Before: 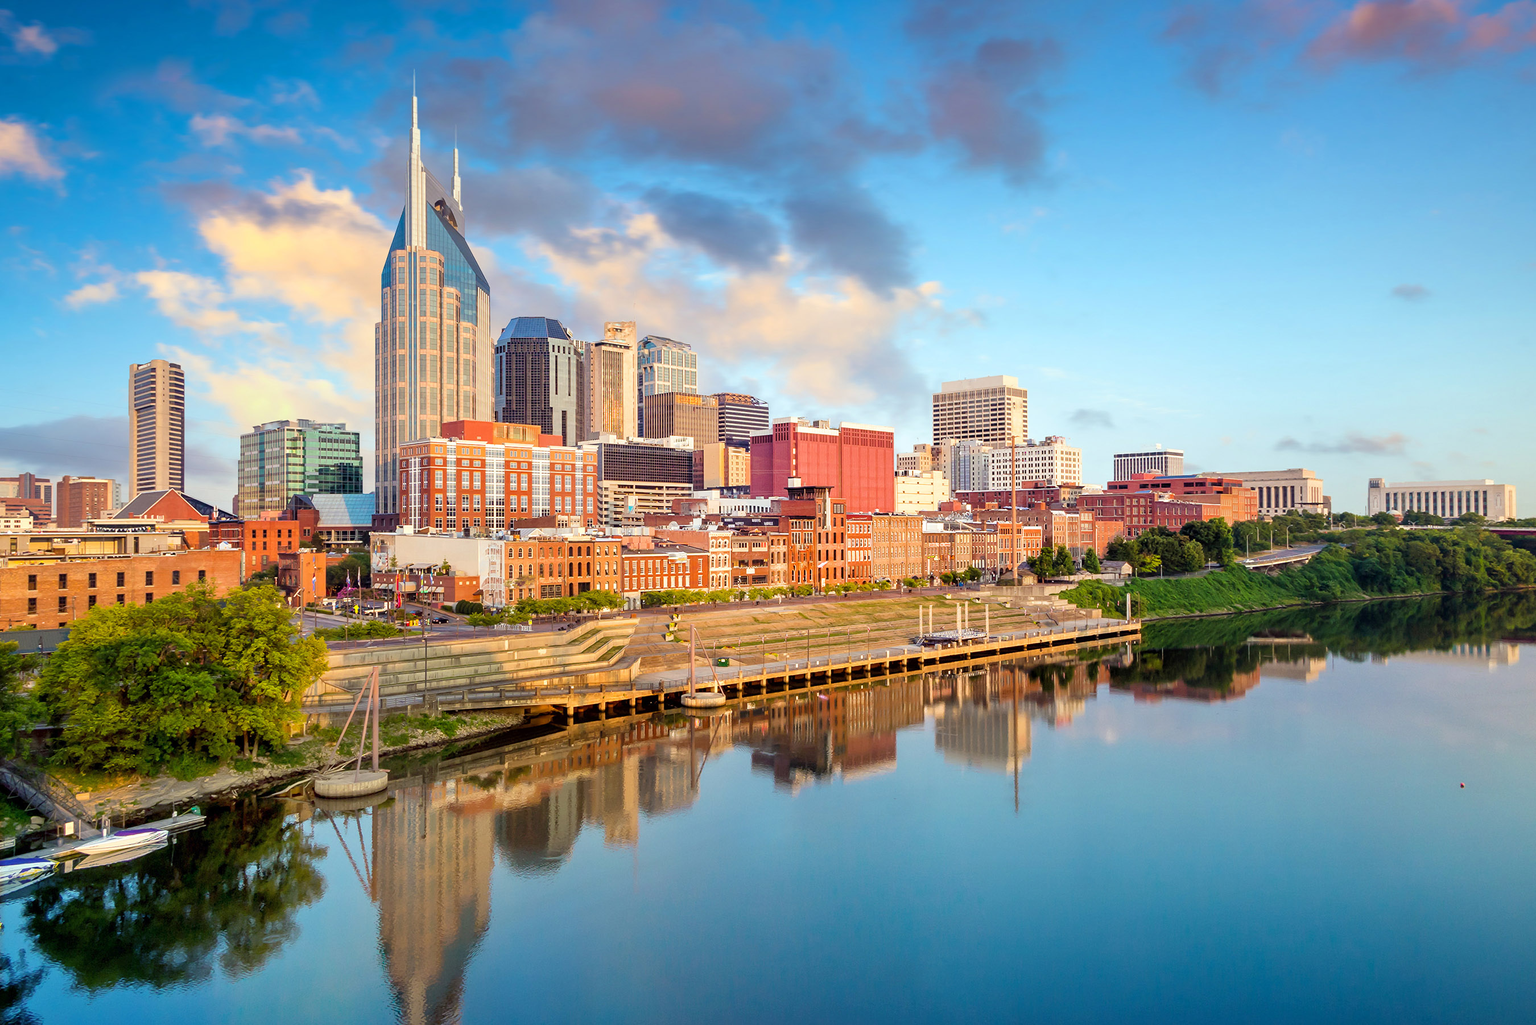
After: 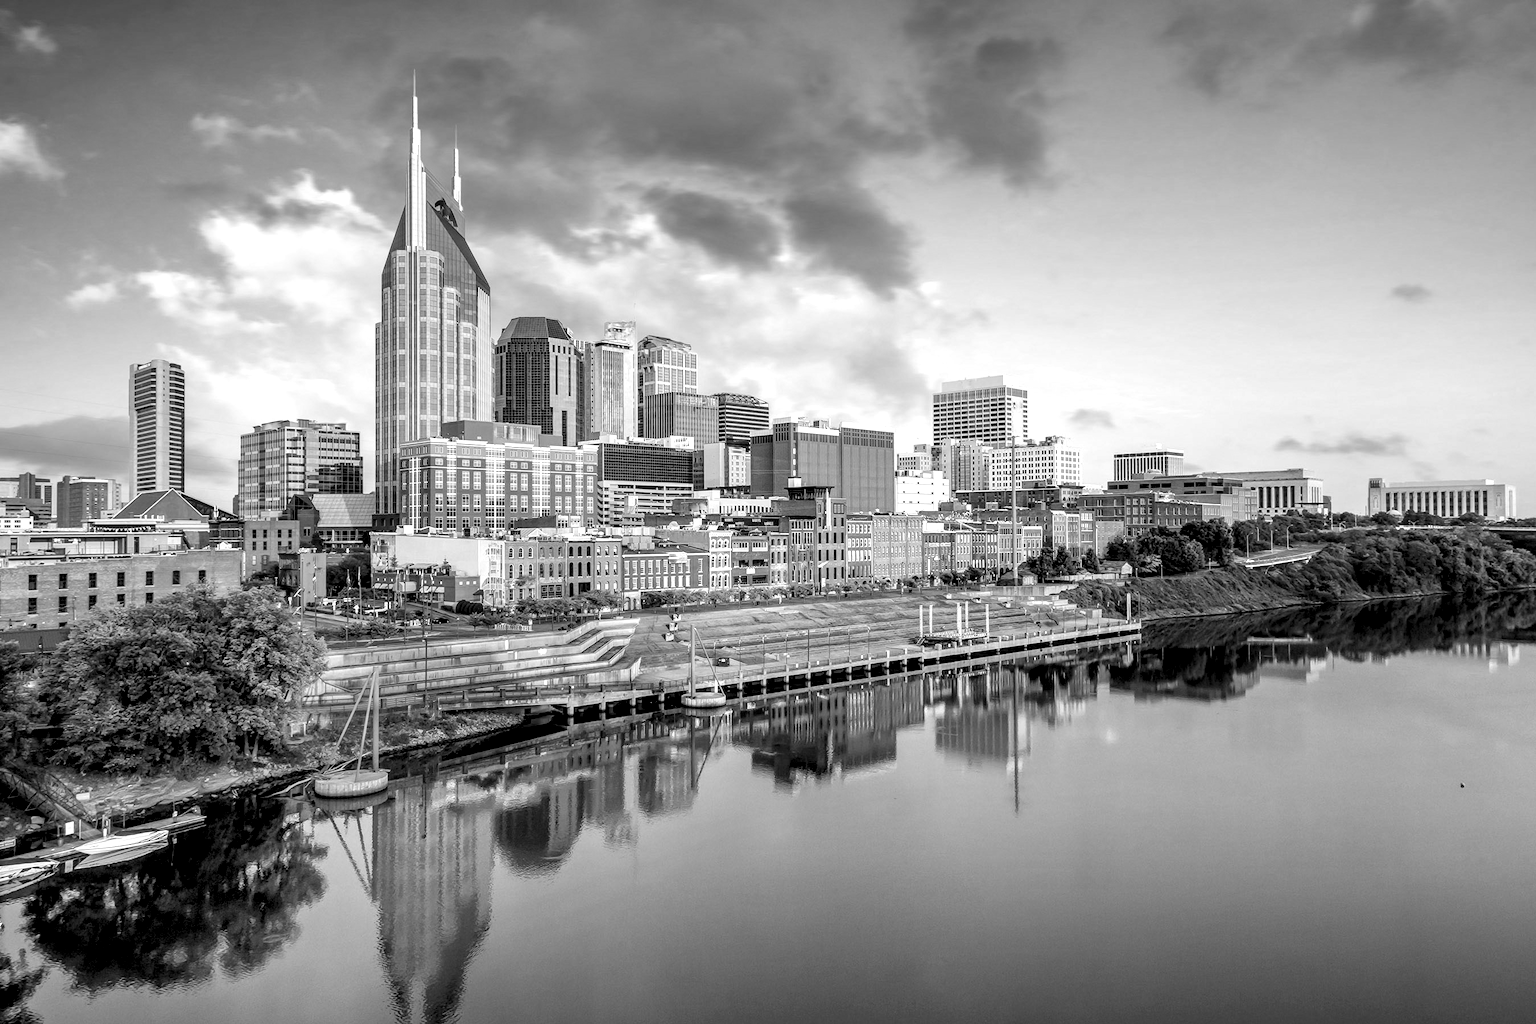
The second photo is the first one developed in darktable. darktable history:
monochrome: on, module defaults
local contrast: highlights 60%, shadows 60%, detail 160%
